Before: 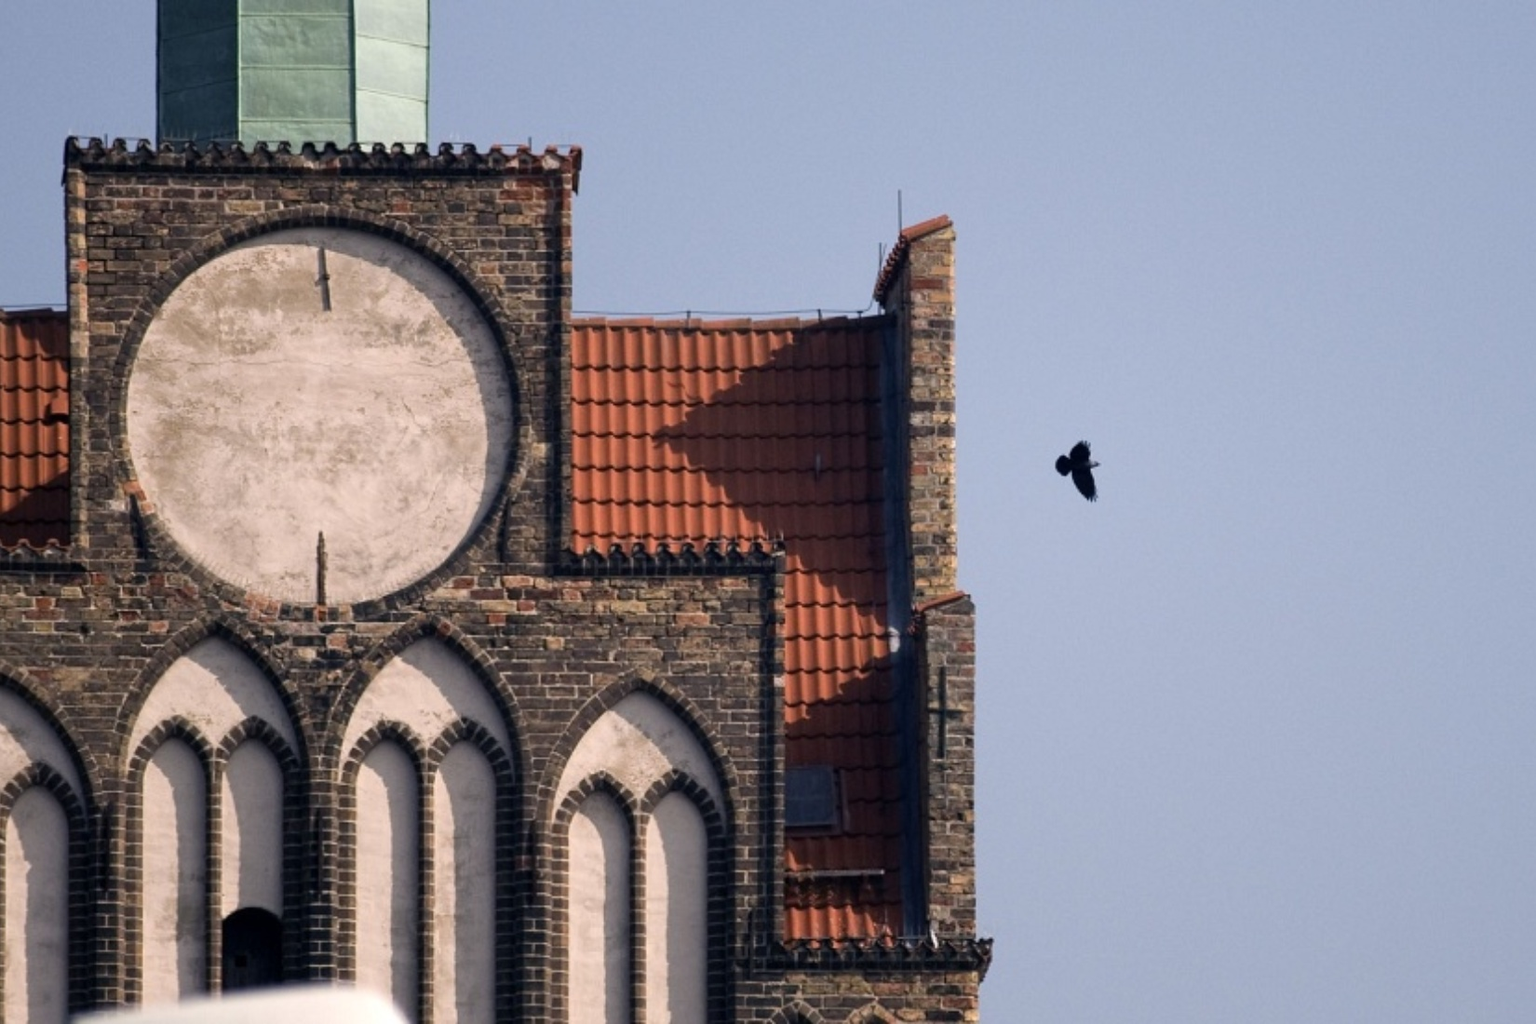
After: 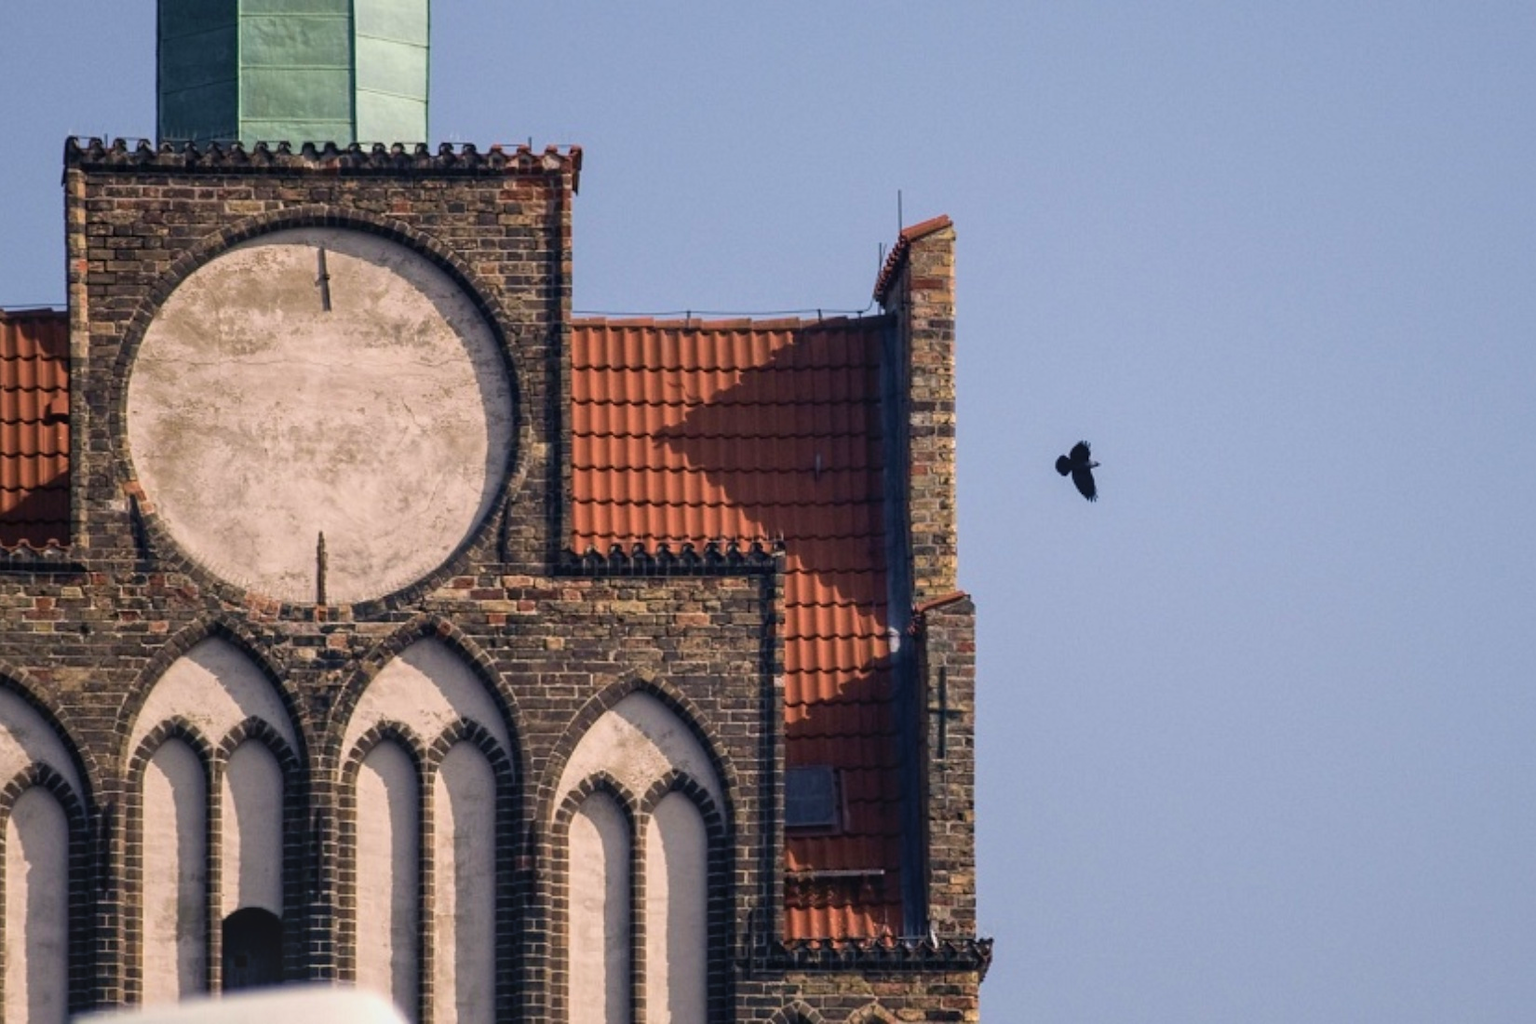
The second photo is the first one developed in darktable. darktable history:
local contrast: on, module defaults
velvia: on, module defaults
contrast brightness saturation: contrast -0.107
